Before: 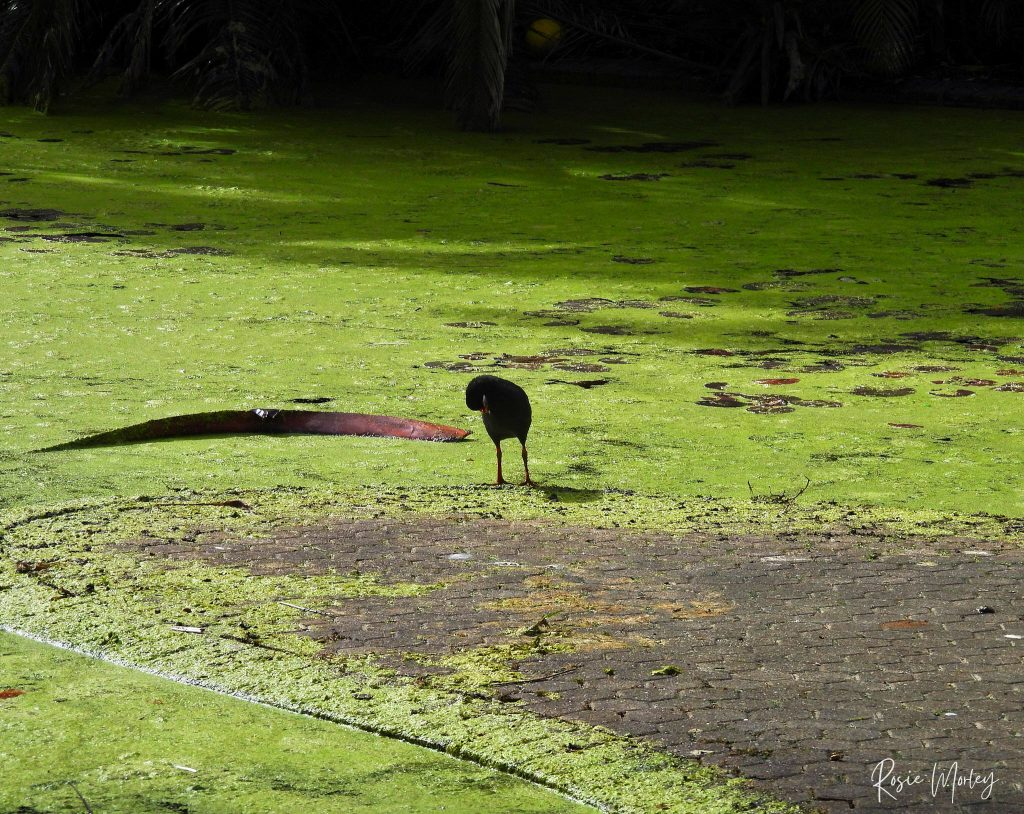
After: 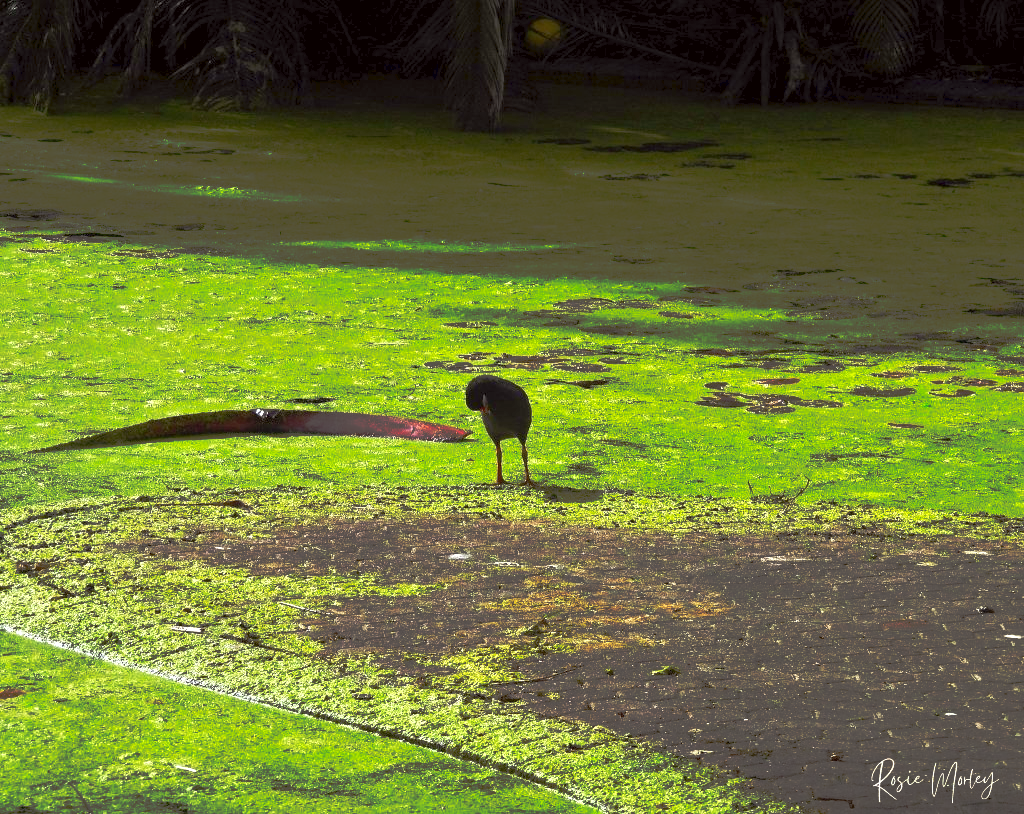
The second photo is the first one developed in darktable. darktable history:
exposure: black level correction 0.001, exposure 0.498 EV, compensate exposure bias true, compensate highlight preservation false
tone equalizer: edges refinement/feathering 500, mask exposure compensation -1.57 EV, preserve details no
tone curve: curves: ch0 [(0, 0) (0.003, 0.032) (0.53, 0.368) (0.901, 0.866) (1, 1)], preserve colors none
color correction: highlights a* -1.05, highlights b* 4.52, shadows a* 3.64
